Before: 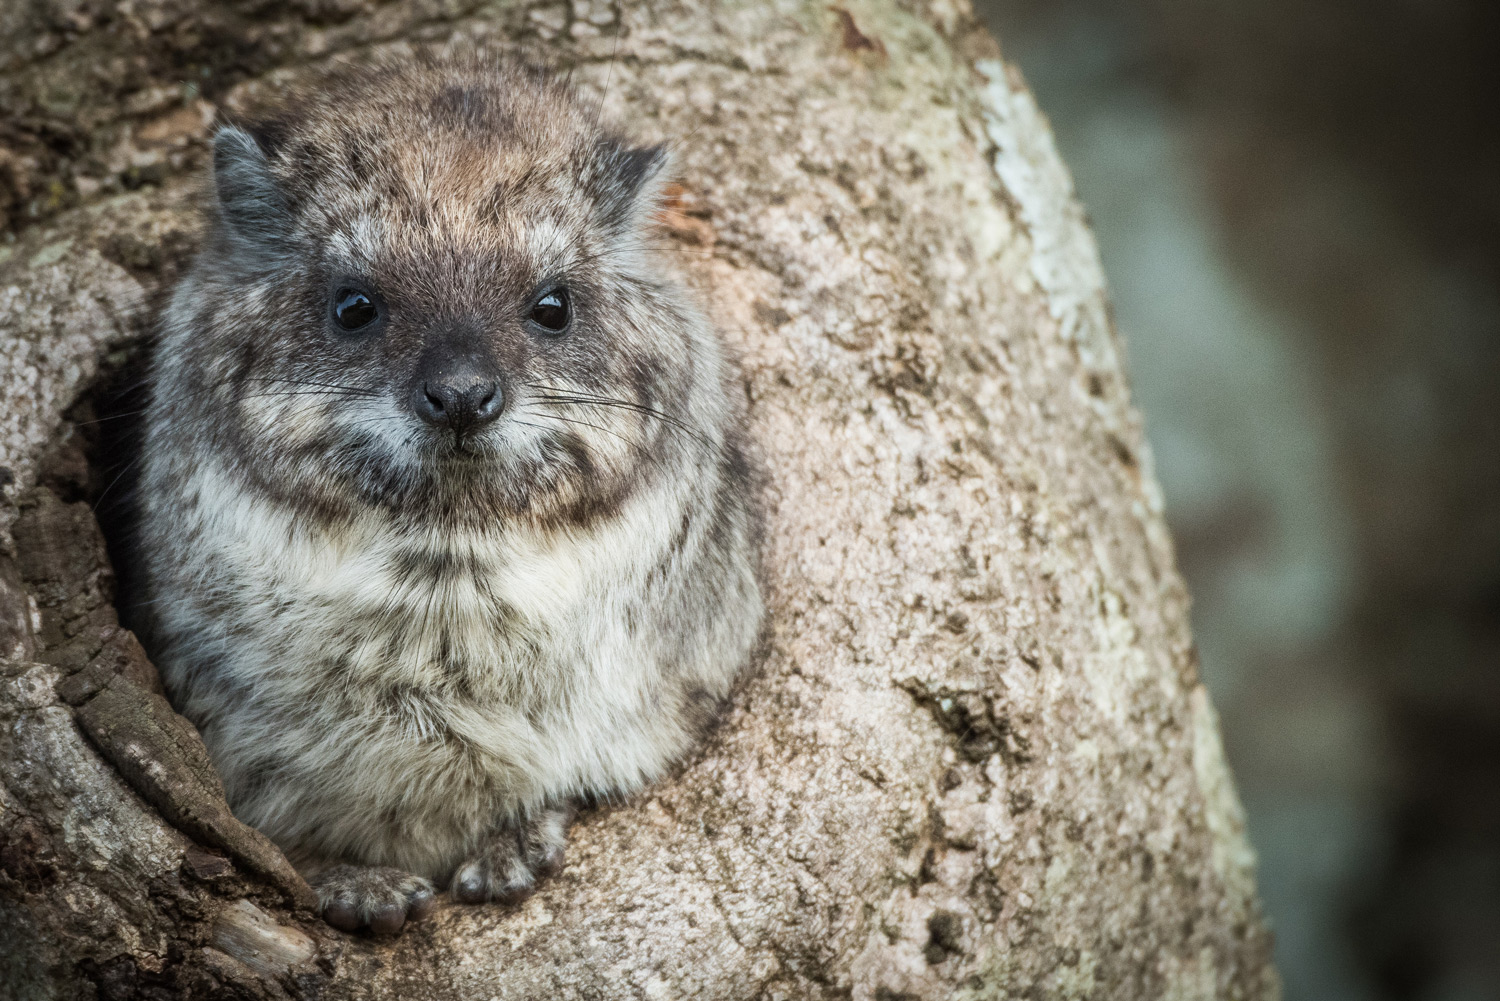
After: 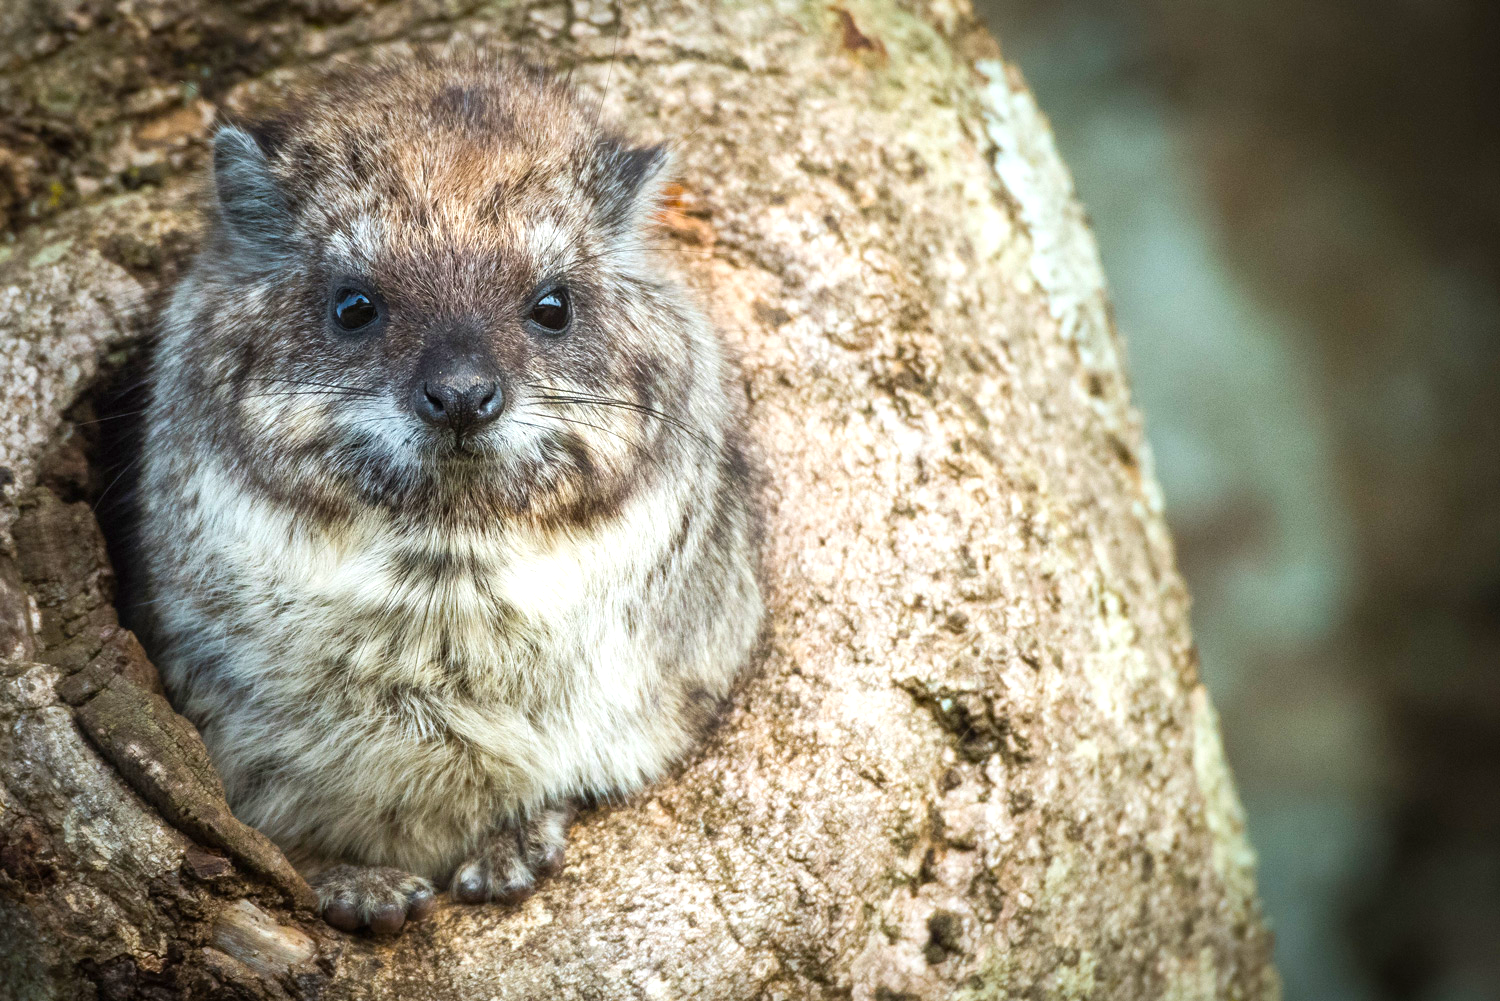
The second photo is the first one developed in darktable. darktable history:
exposure: black level correction 0, exposure 0.5 EV, compensate exposure bias true, compensate highlight preservation false
color balance rgb: linear chroma grading › global chroma 15%, perceptual saturation grading › global saturation 30%
